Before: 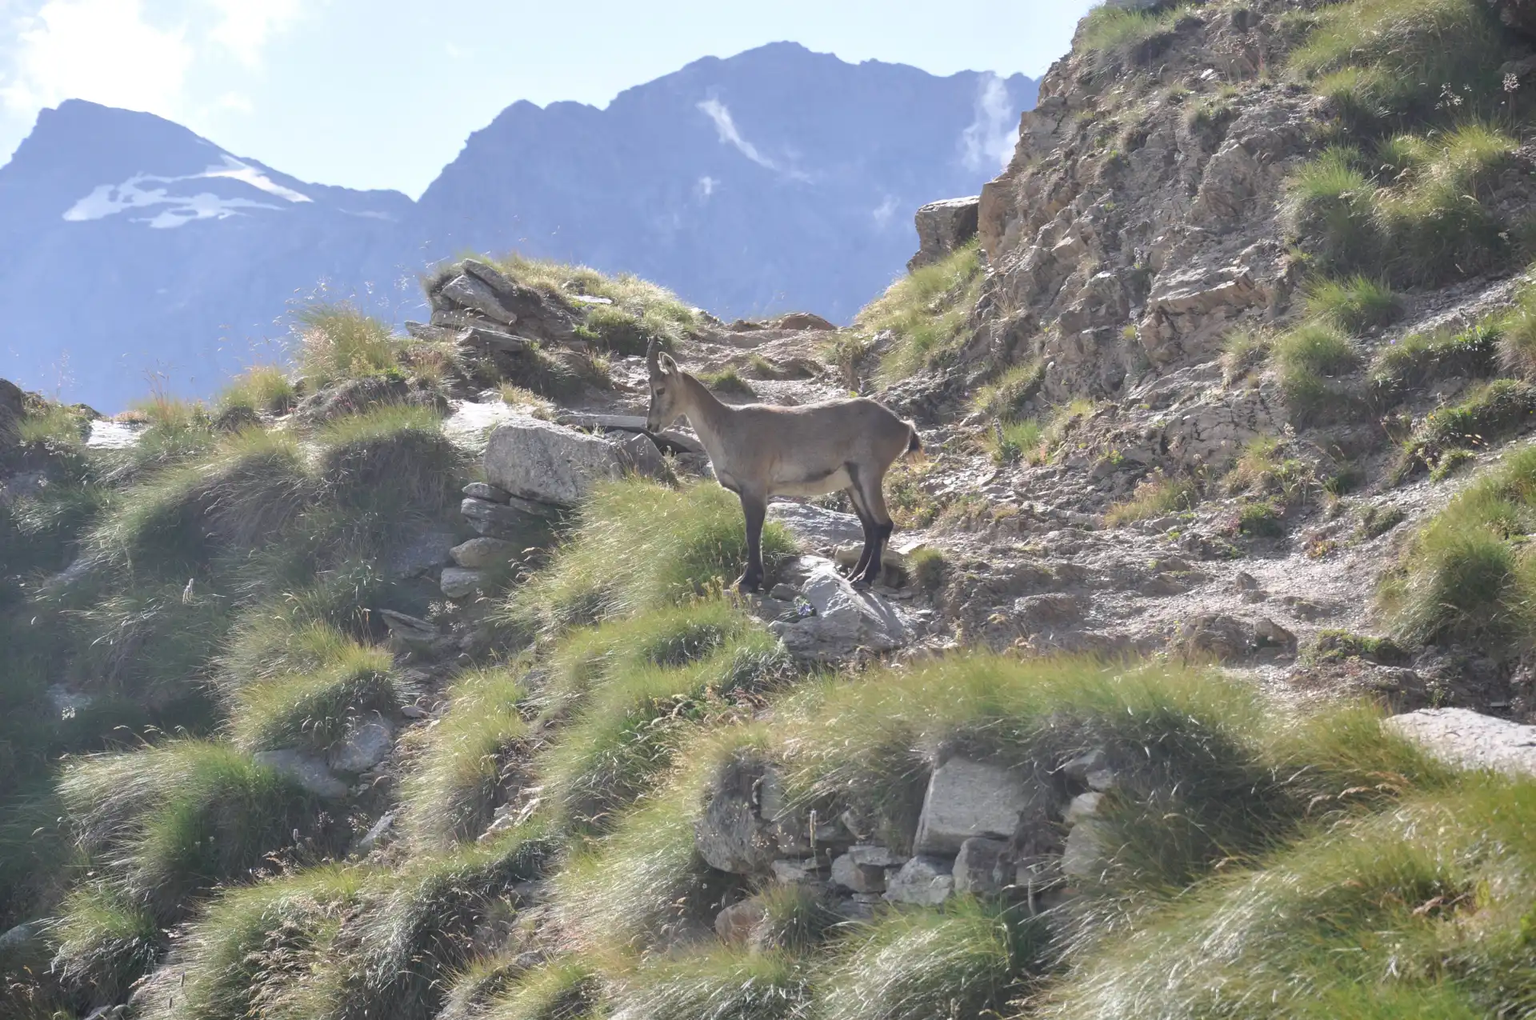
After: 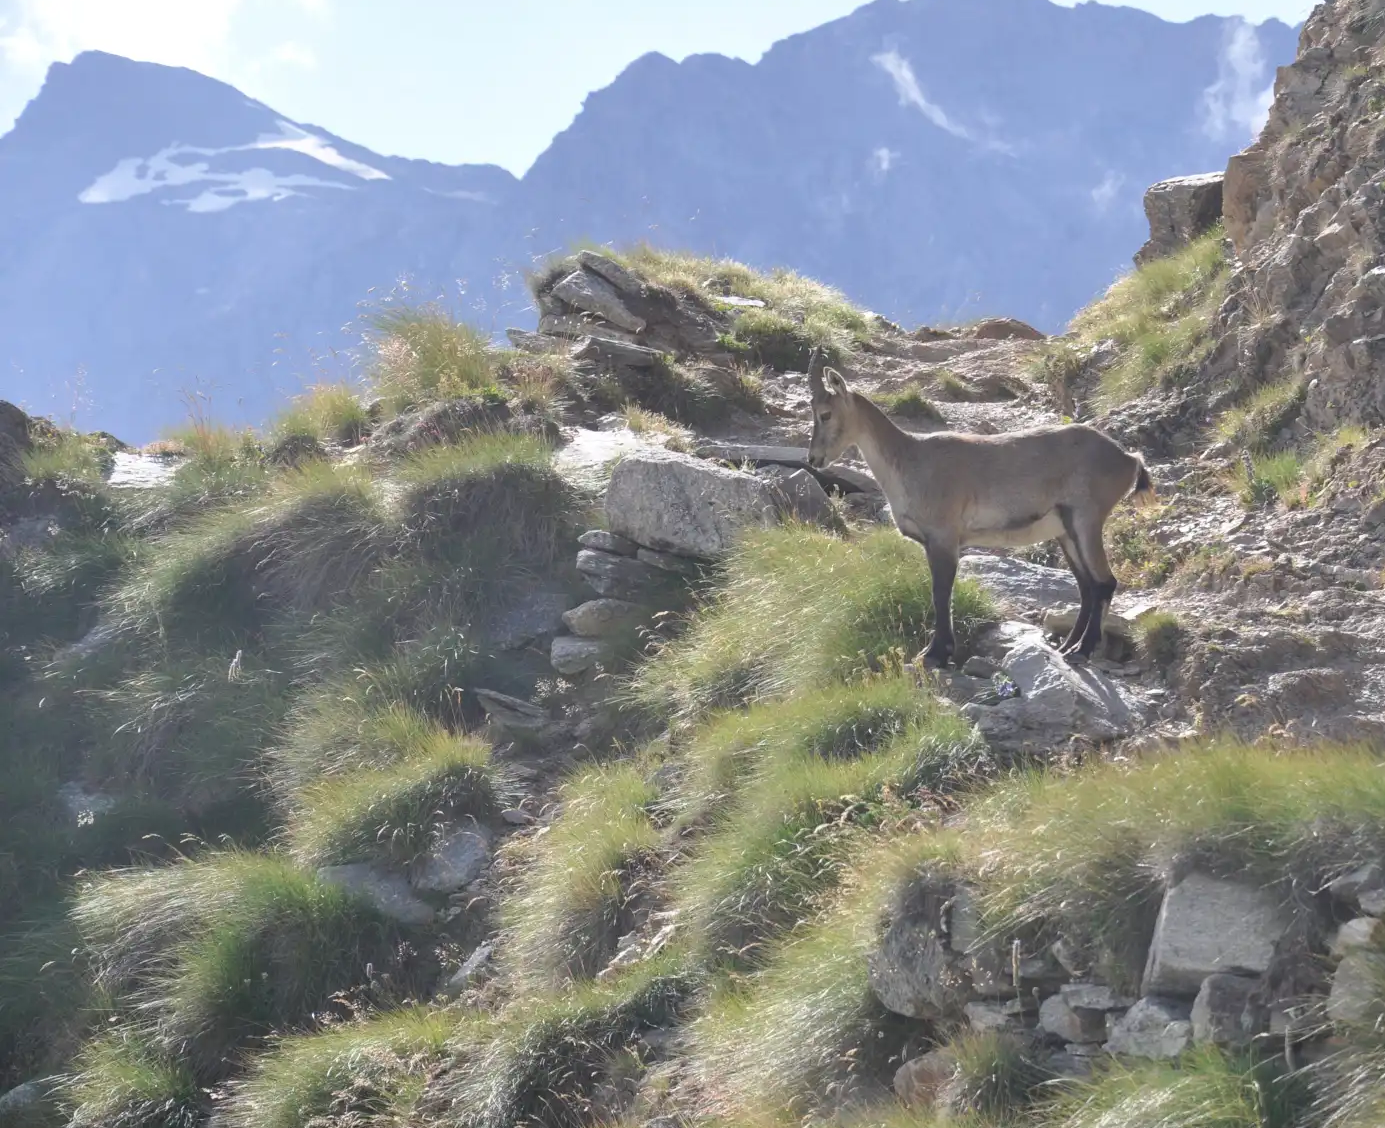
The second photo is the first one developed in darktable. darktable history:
crop: top 5.738%, right 27.842%, bottom 5.754%
